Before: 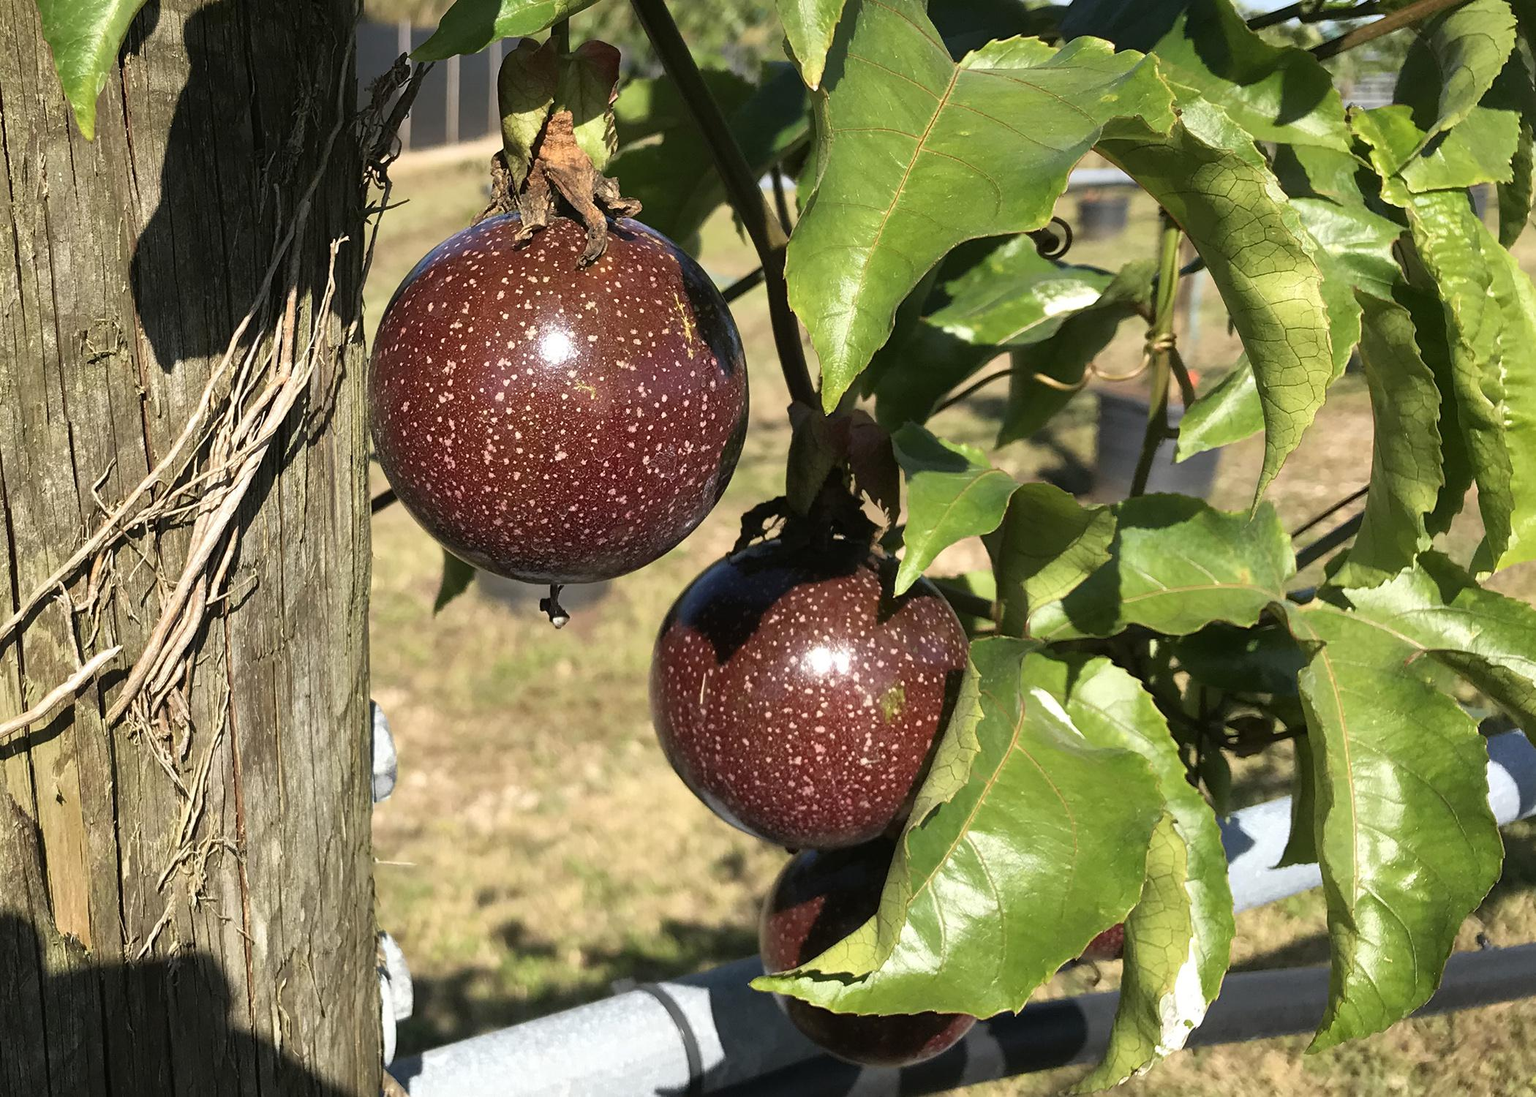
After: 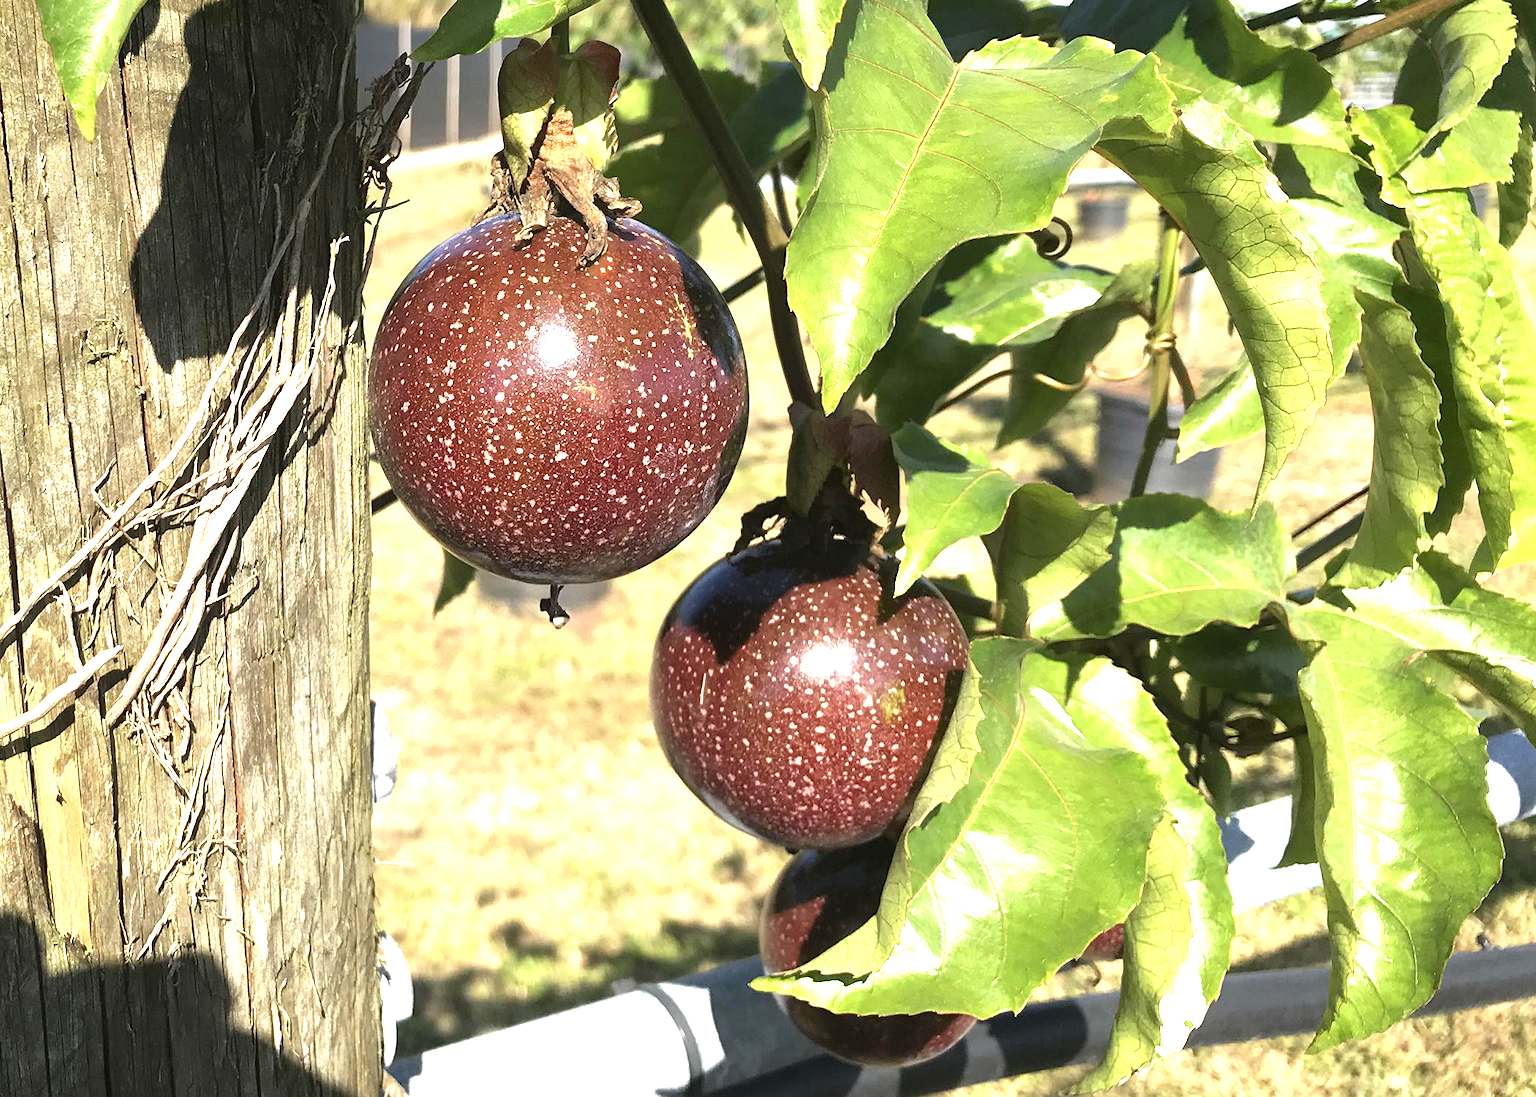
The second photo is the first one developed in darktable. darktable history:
exposure: black level correction 0, exposure 1.2 EV, compensate highlight preservation false
white balance: emerald 1
